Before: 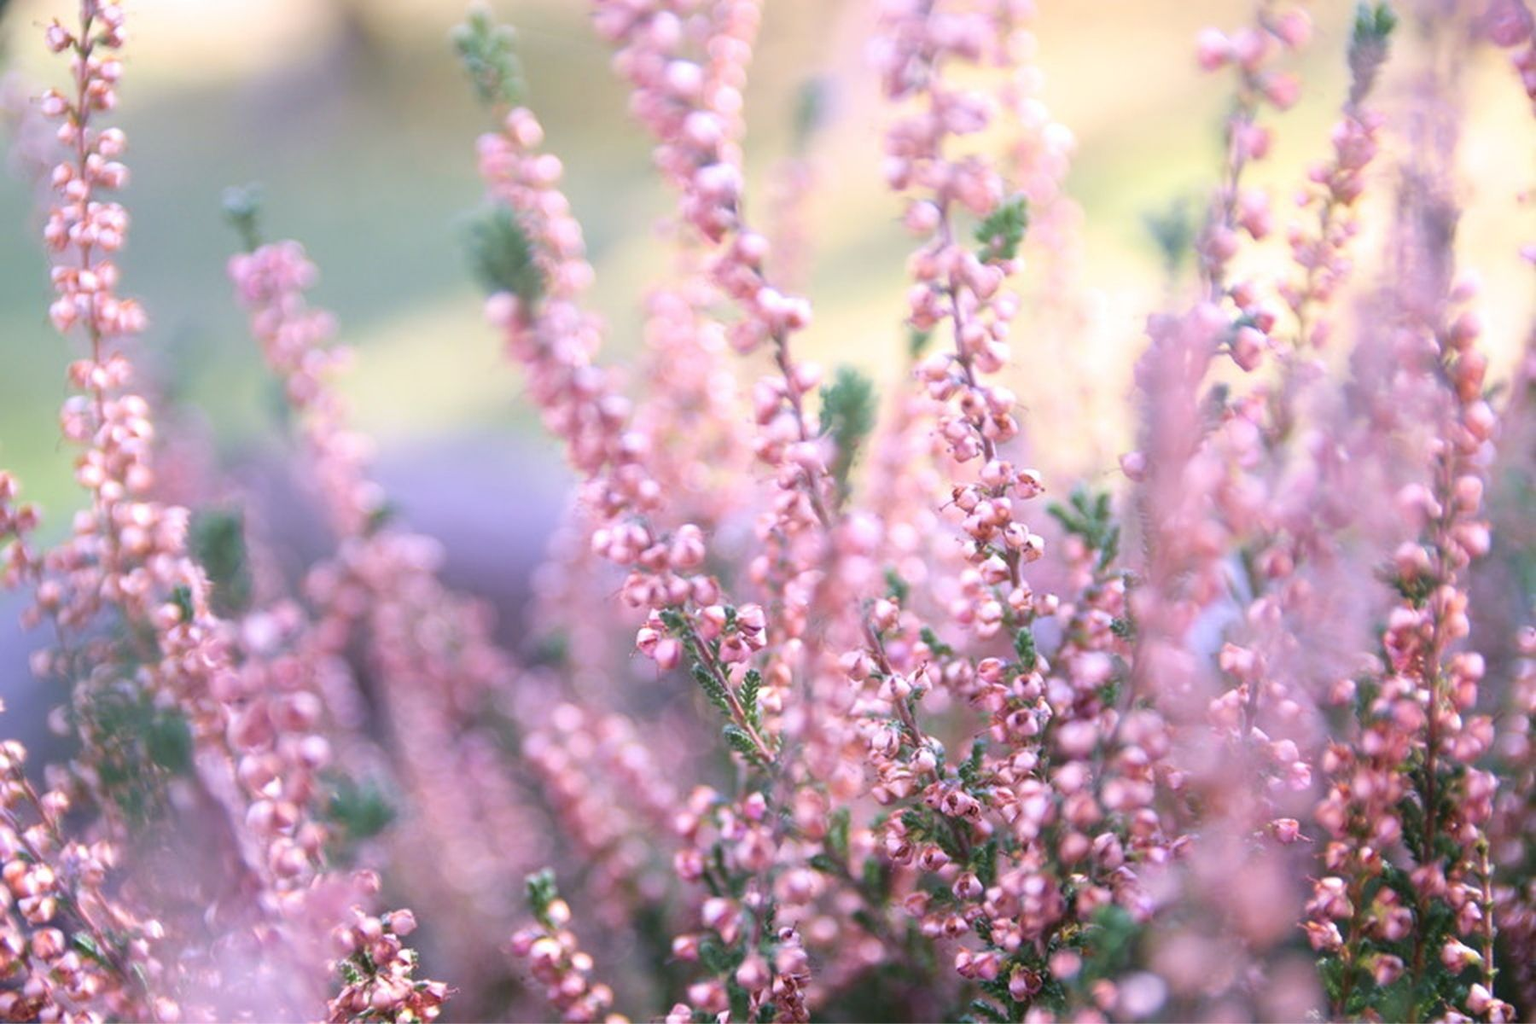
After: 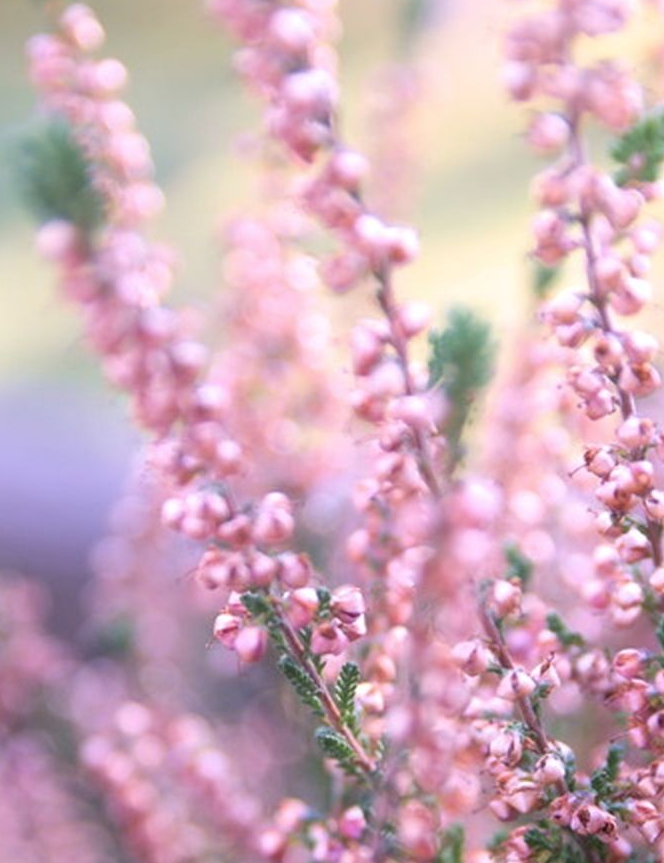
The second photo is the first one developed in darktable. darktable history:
tone equalizer: edges refinement/feathering 500, mask exposure compensation -1.57 EV, preserve details no
crop and rotate: left 29.604%, top 10.178%, right 33.458%, bottom 17.832%
exposure: compensate highlight preservation false
